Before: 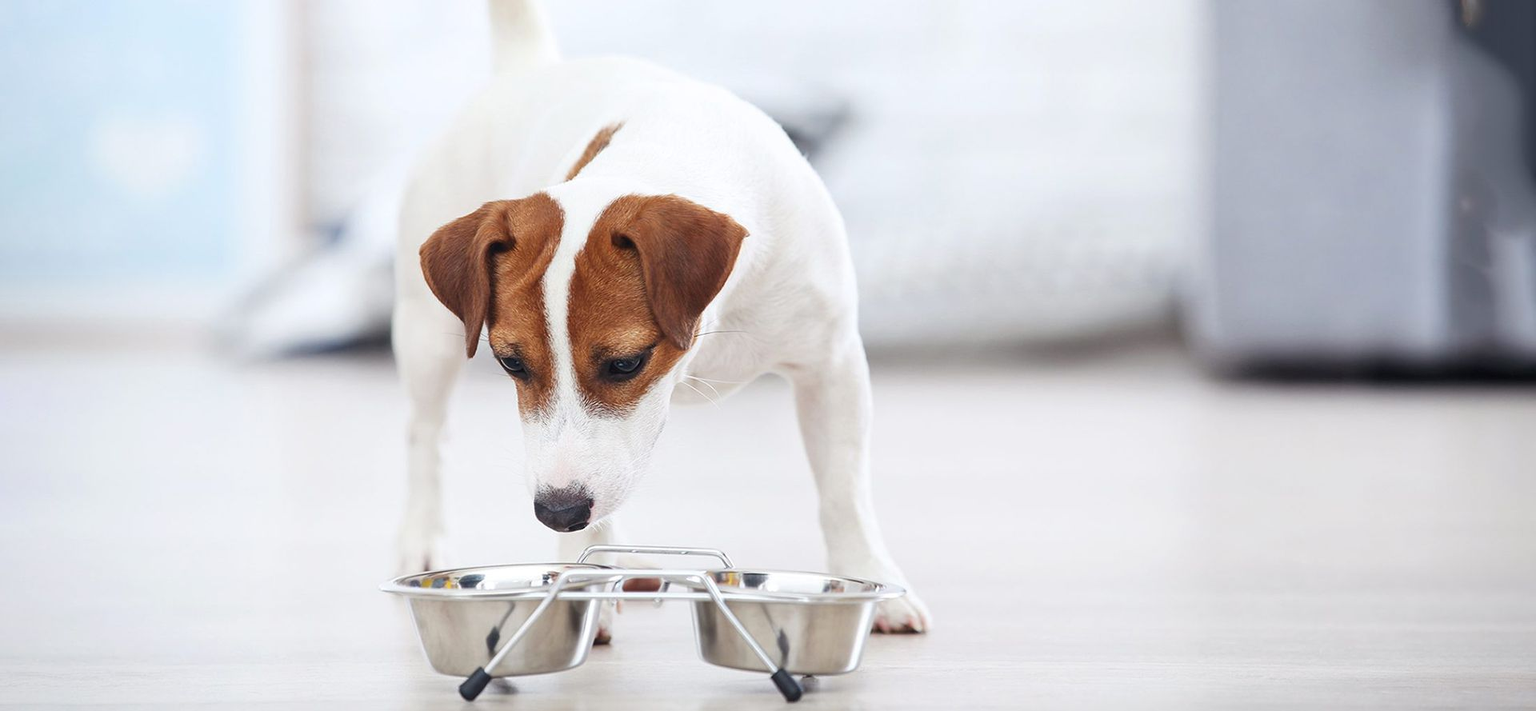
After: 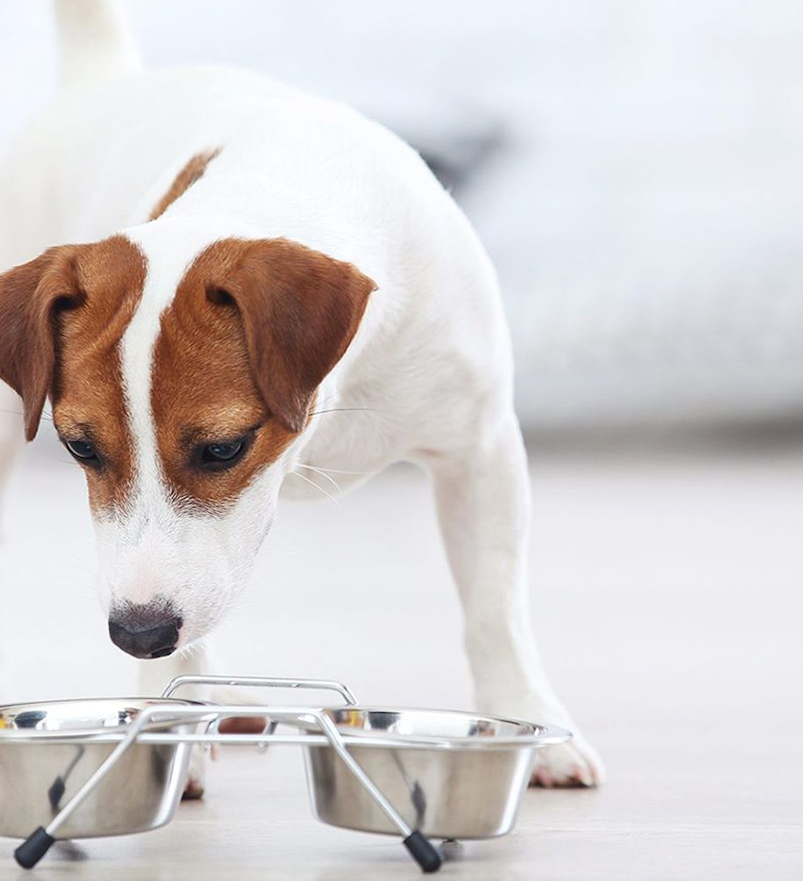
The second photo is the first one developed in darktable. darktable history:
crop: left 28.583%, right 29.231%
rotate and perspective: rotation 0.192°, lens shift (horizontal) -0.015, crop left 0.005, crop right 0.996, crop top 0.006, crop bottom 0.99
